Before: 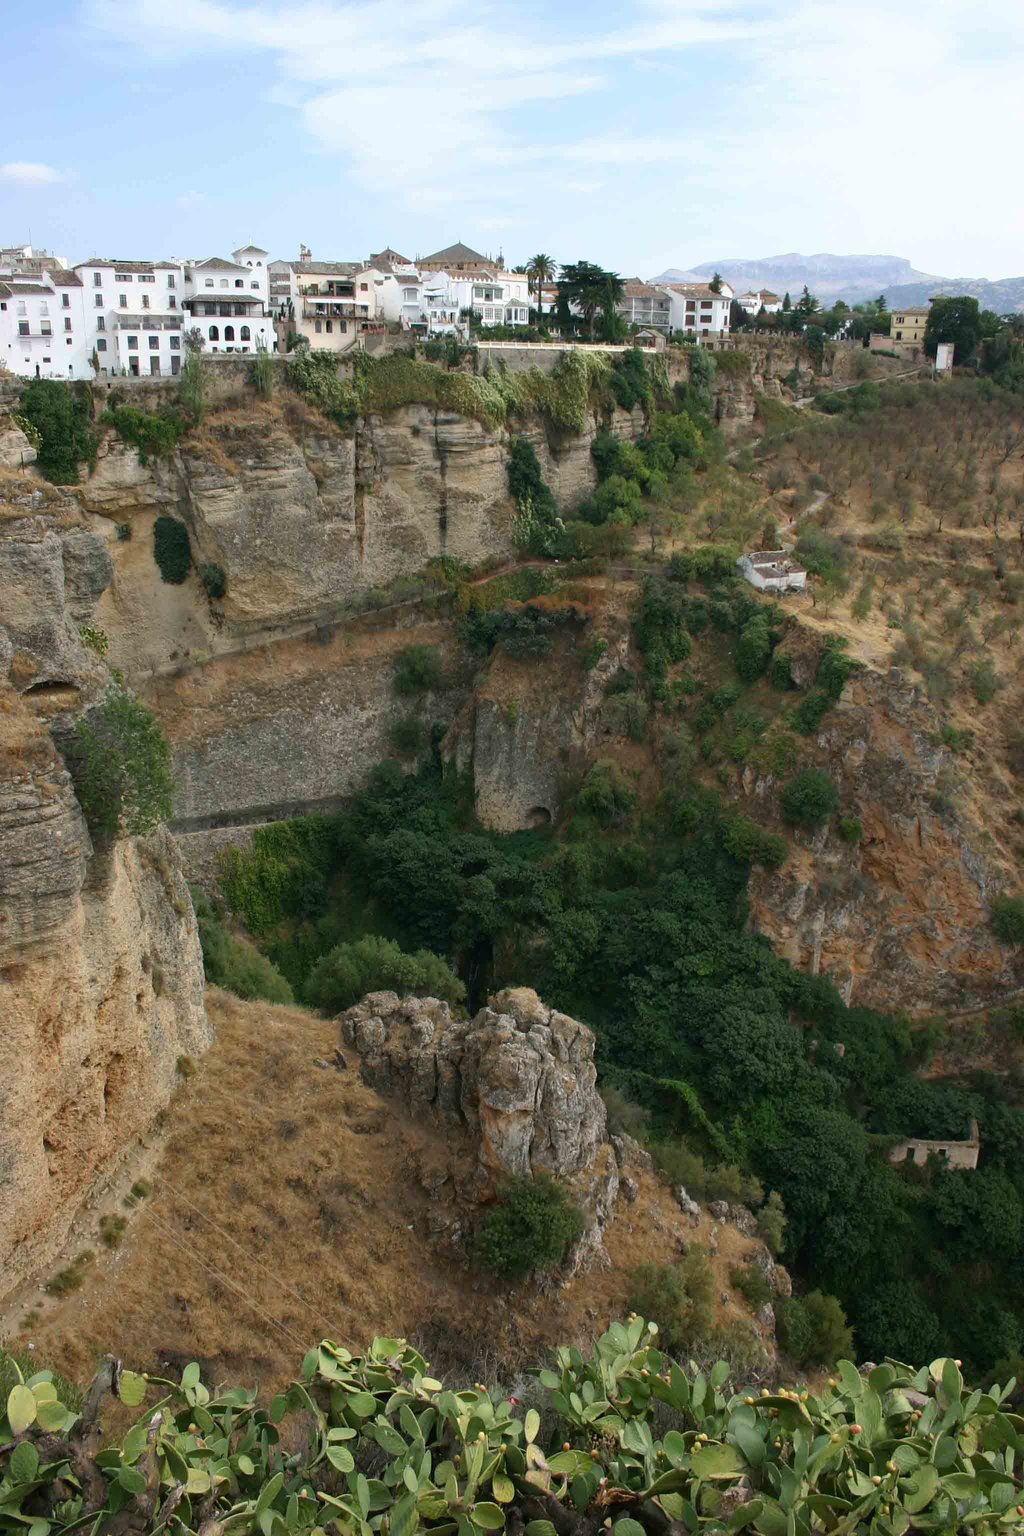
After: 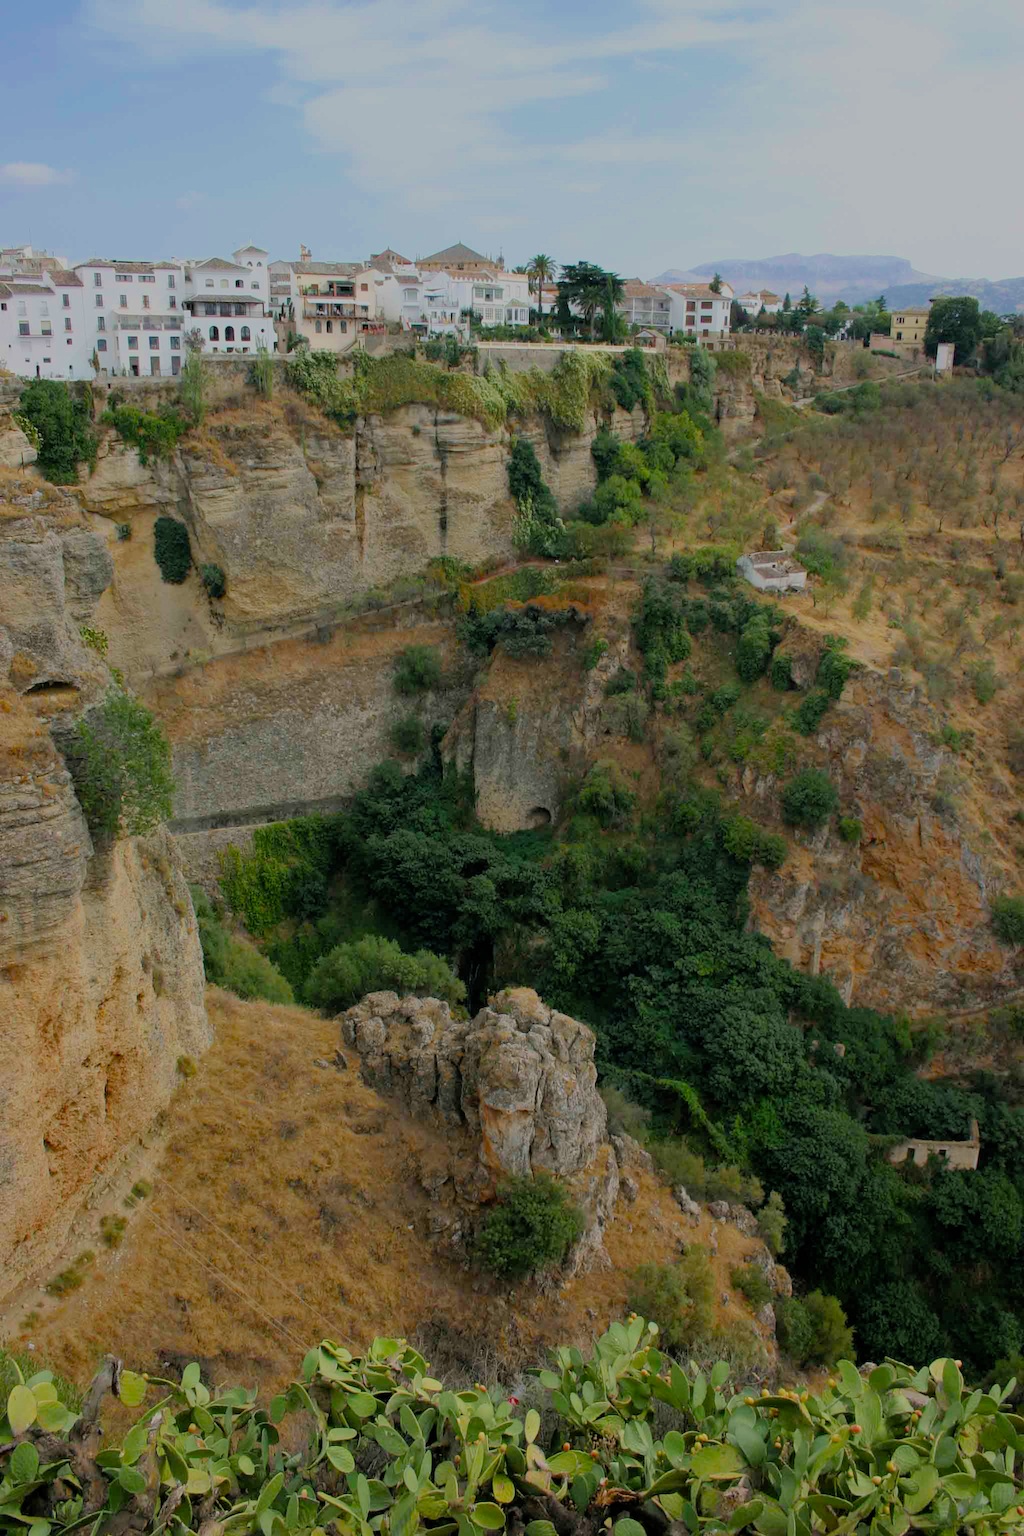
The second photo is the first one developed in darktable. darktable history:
filmic rgb: black relative exposure -7.06 EV, white relative exposure 6.01 EV, target black luminance 0%, hardness 2.73, latitude 60.74%, contrast 0.699, highlights saturation mix 11.43%, shadows ↔ highlights balance -0.05%, color science v5 (2021), contrast in shadows safe, contrast in highlights safe
